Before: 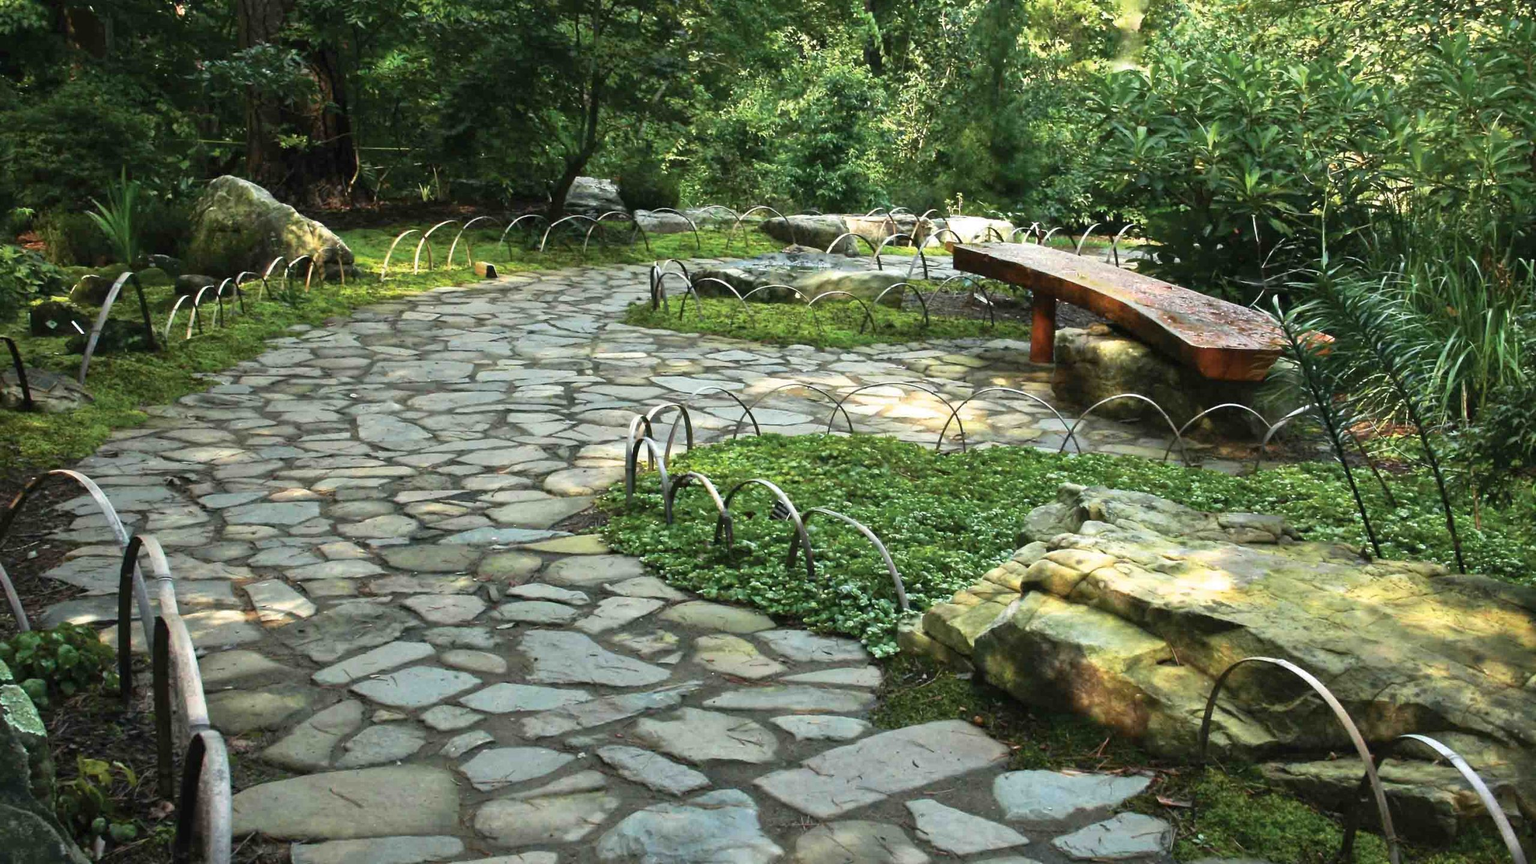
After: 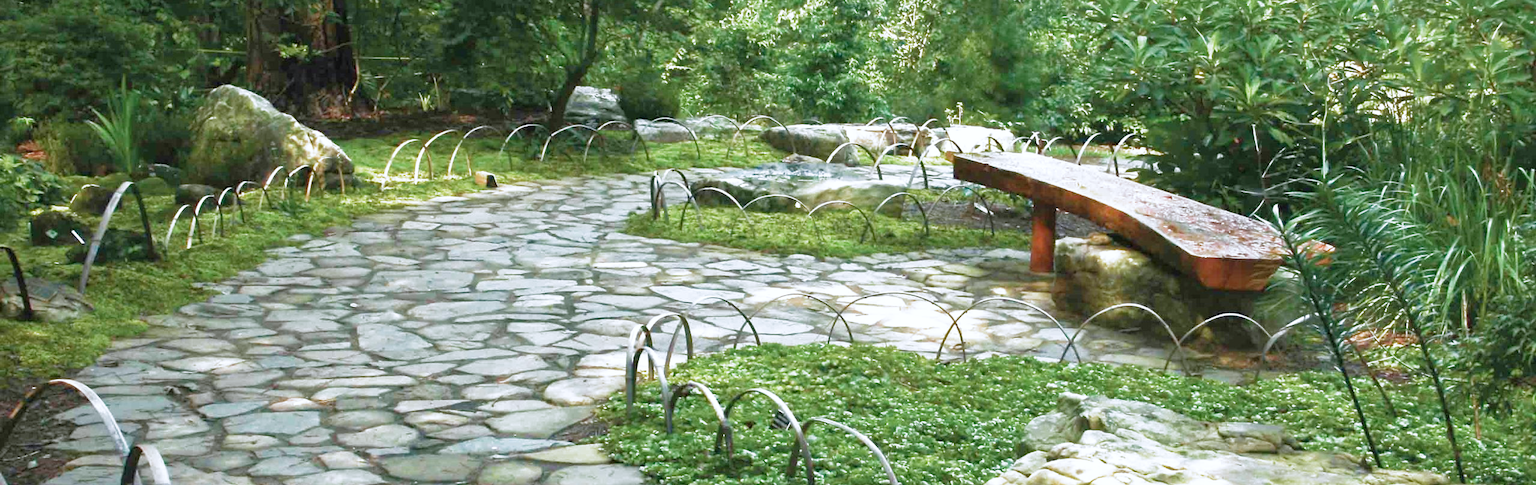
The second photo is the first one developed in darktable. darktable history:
crop and rotate: top 10.493%, bottom 33.303%
vignetting: fall-off start 98.2%, fall-off radius 99.98%, brightness -0.575, width/height ratio 1.427, dithering 16-bit output
velvia: on, module defaults
filmic rgb: black relative exposure -14.17 EV, white relative exposure 3.36 EV, hardness 7.82, contrast 0.988, preserve chrominance no, color science v4 (2020), type of noise poissonian
tone equalizer: -8 EV 0.284 EV, -7 EV 0.404 EV, -6 EV 0.404 EV, -5 EV 0.282 EV, -3 EV -0.27 EV, -2 EV -0.394 EV, -1 EV -0.424 EV, +0 EV -0.223 EV, edges refinement/feathering 500, mask exposure compensation -1.57 EV, preserve details no
exposure: black level correction 0, exposure 1.101 EV, compensate highlight preservation false
color correction: highlights a* -0.115, highlights b* -5.26, shadows a* -0.125, shadows b* -0.118
